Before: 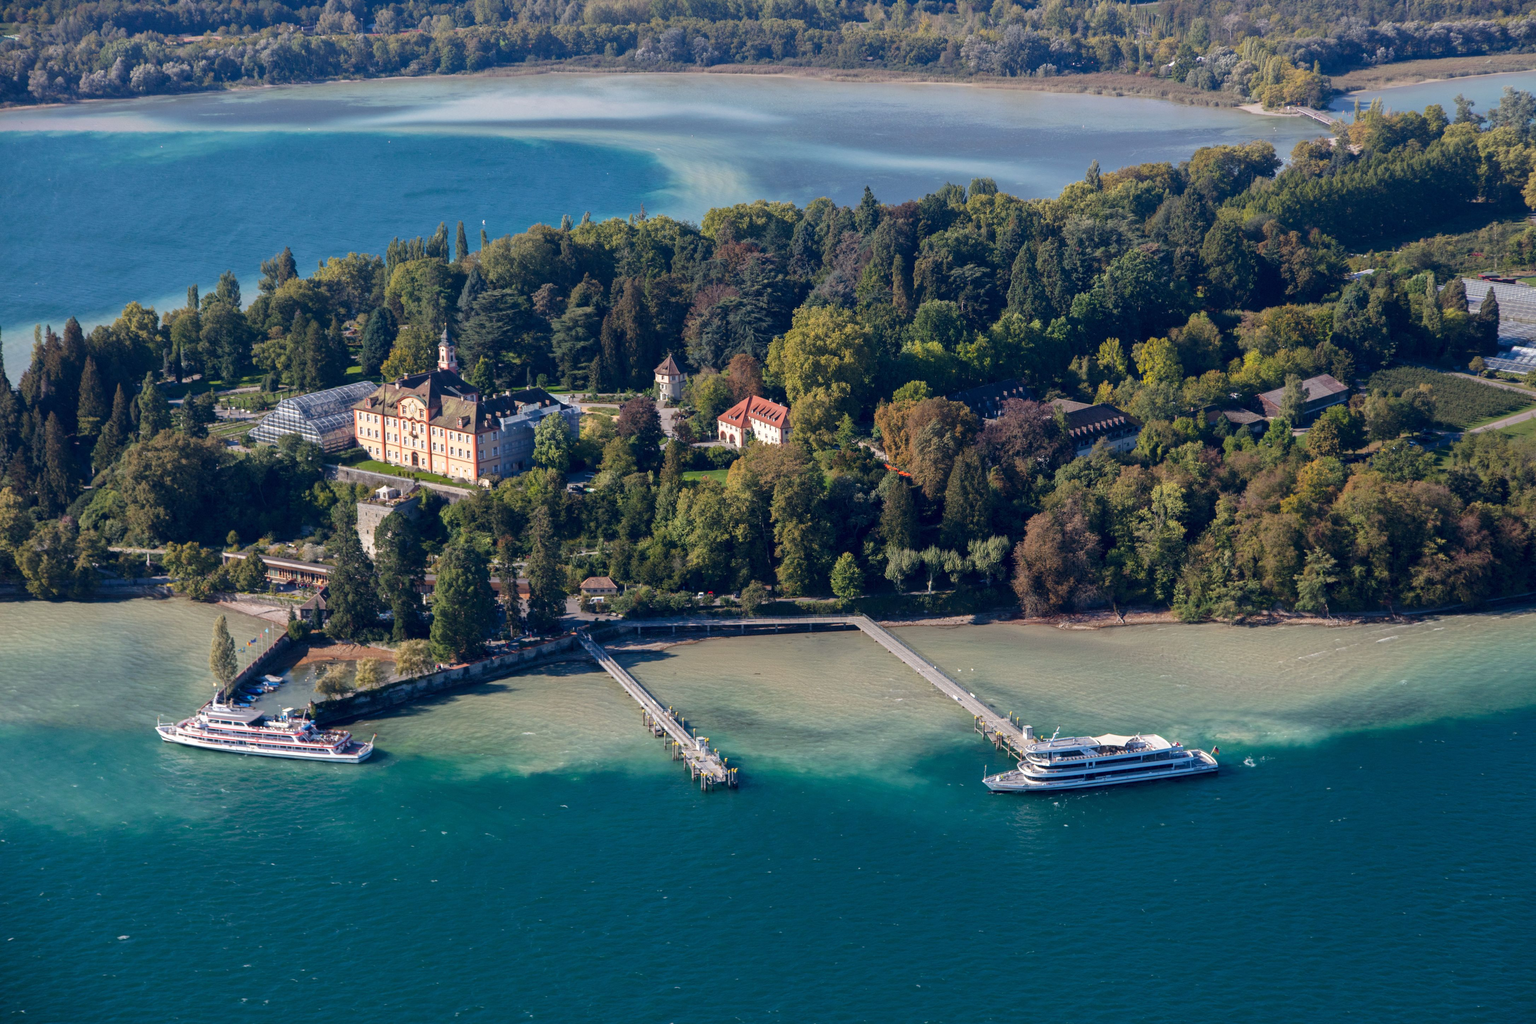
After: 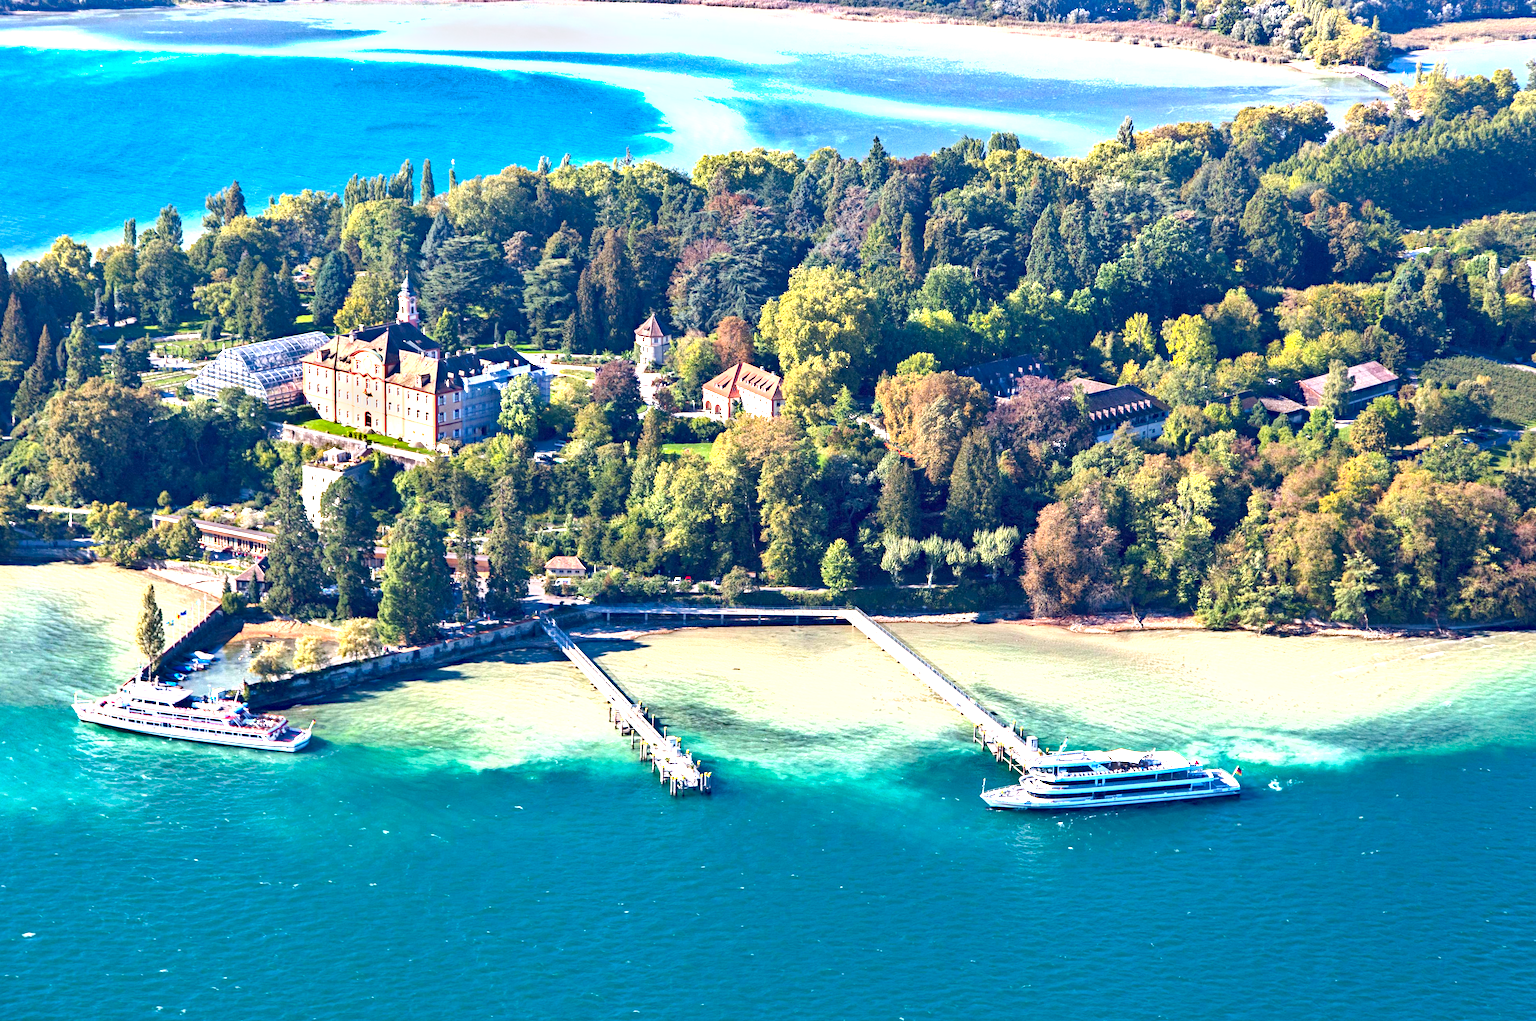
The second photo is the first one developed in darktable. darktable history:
crop and rotate: angle -2.01°, left 3.104%, top 4.196%, right 1.357%, bottom 0.51%
shadows and highlights: soften with gaussian
exposure: black level correction 0, exposure 1.001 EV, compensate exposure bias true, compensate highlight preservation false
haze removal: strength 0.411, compatibility mode true, adaptive false
